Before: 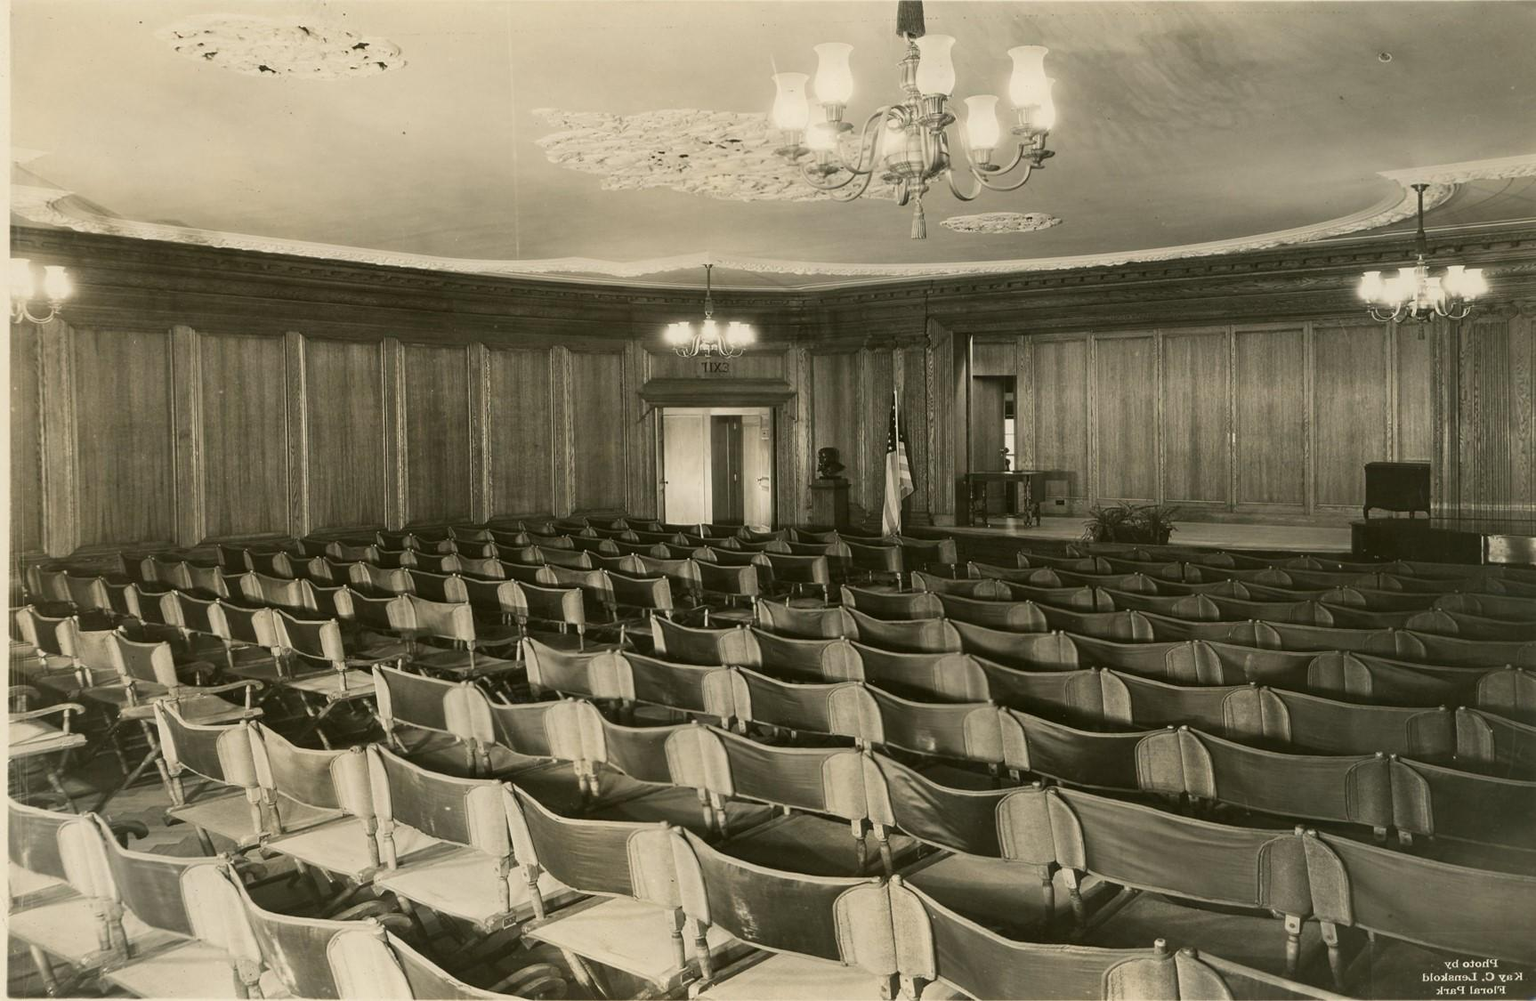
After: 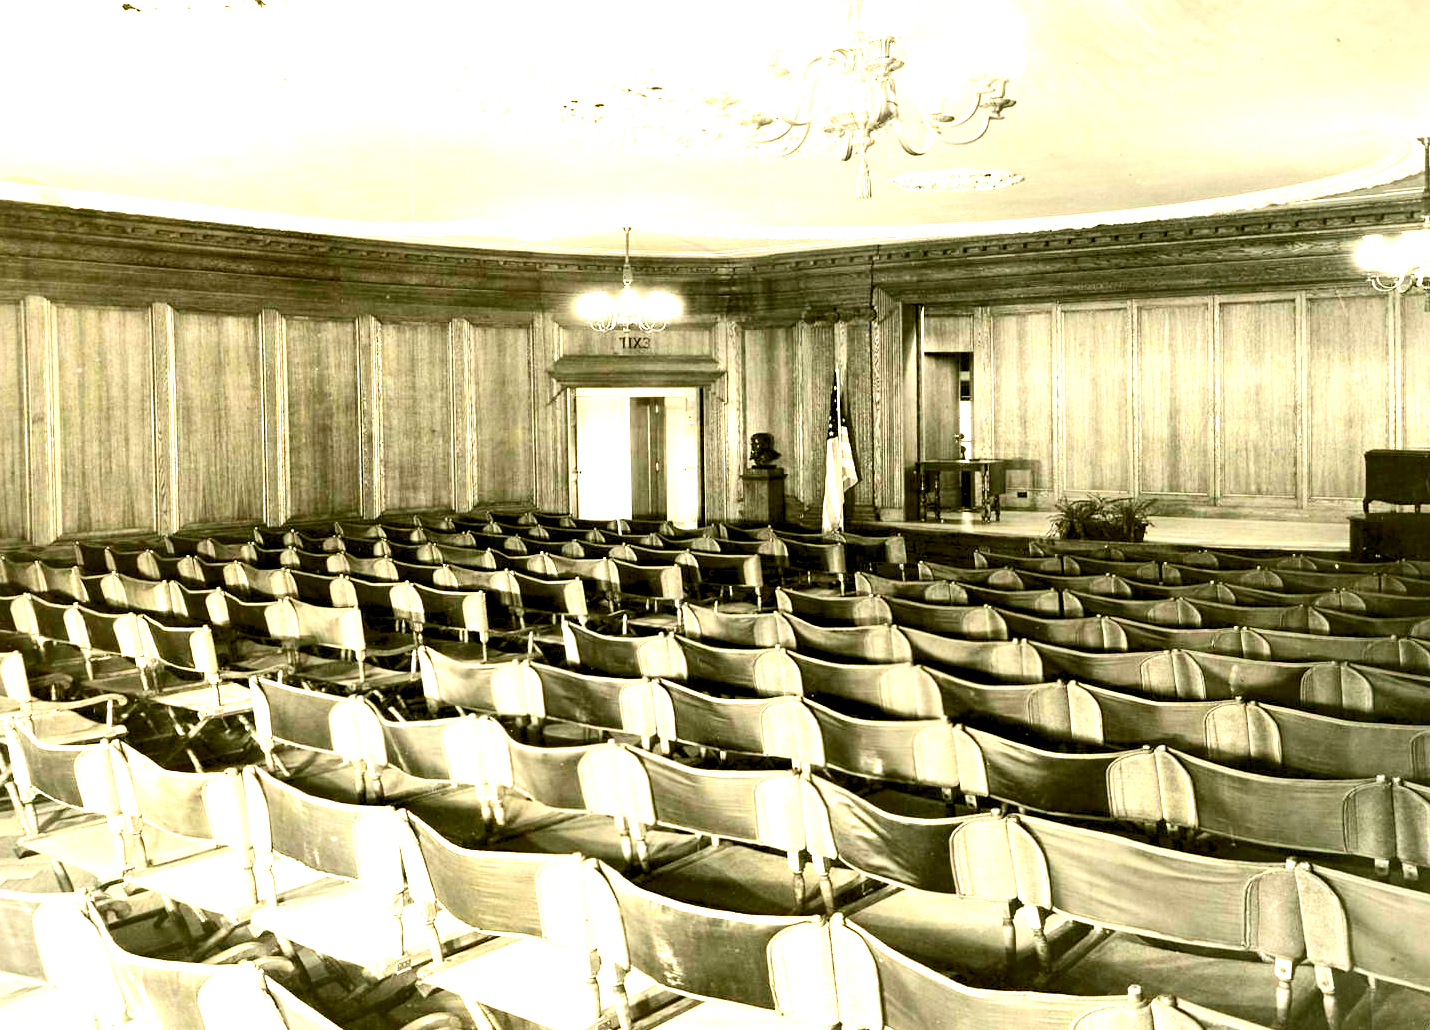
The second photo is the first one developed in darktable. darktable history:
contrast brightness saturation: contrast 0.21, brightness -0.11, saturation 0.21
crop: left 9.807%, top 6.259%, right 7.334%, bottom 2.177%
exposure: black level correction 0.005, exposure 2.084 EV, compensate highlight preservation false
rgb levels: levels [[0.029, 0.461, 0.922], [0, 0.5, 1], [0, 0.5, 1]]
